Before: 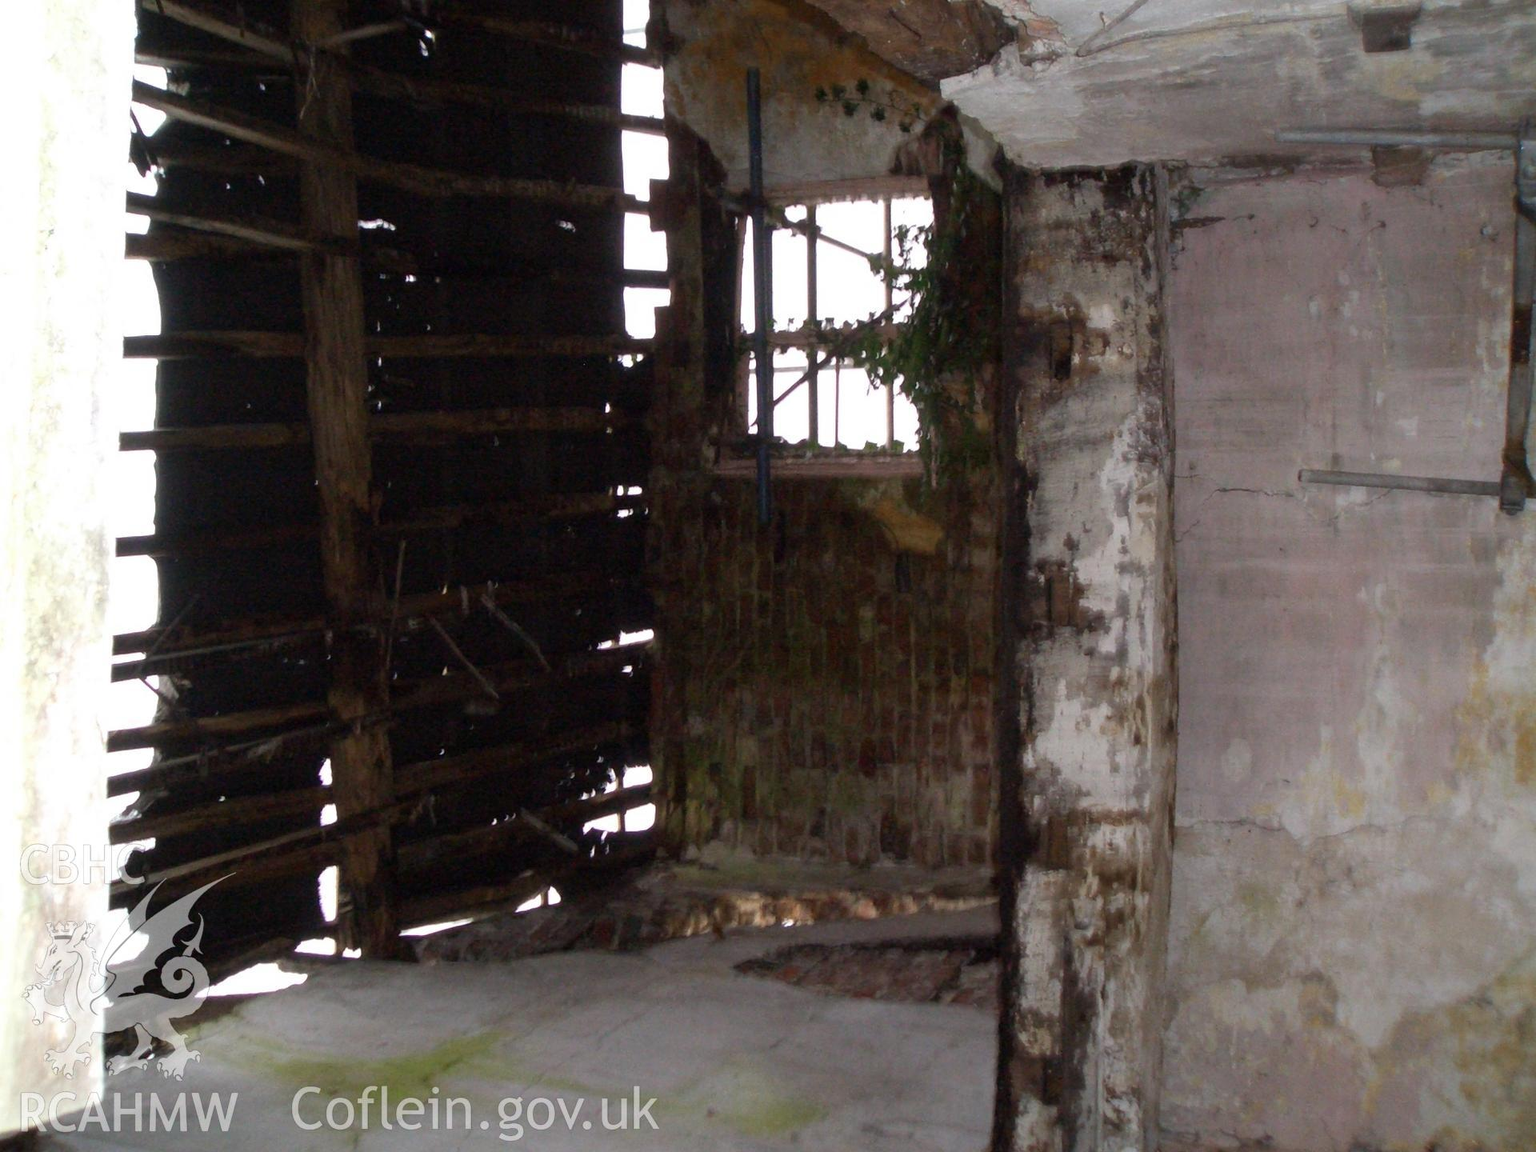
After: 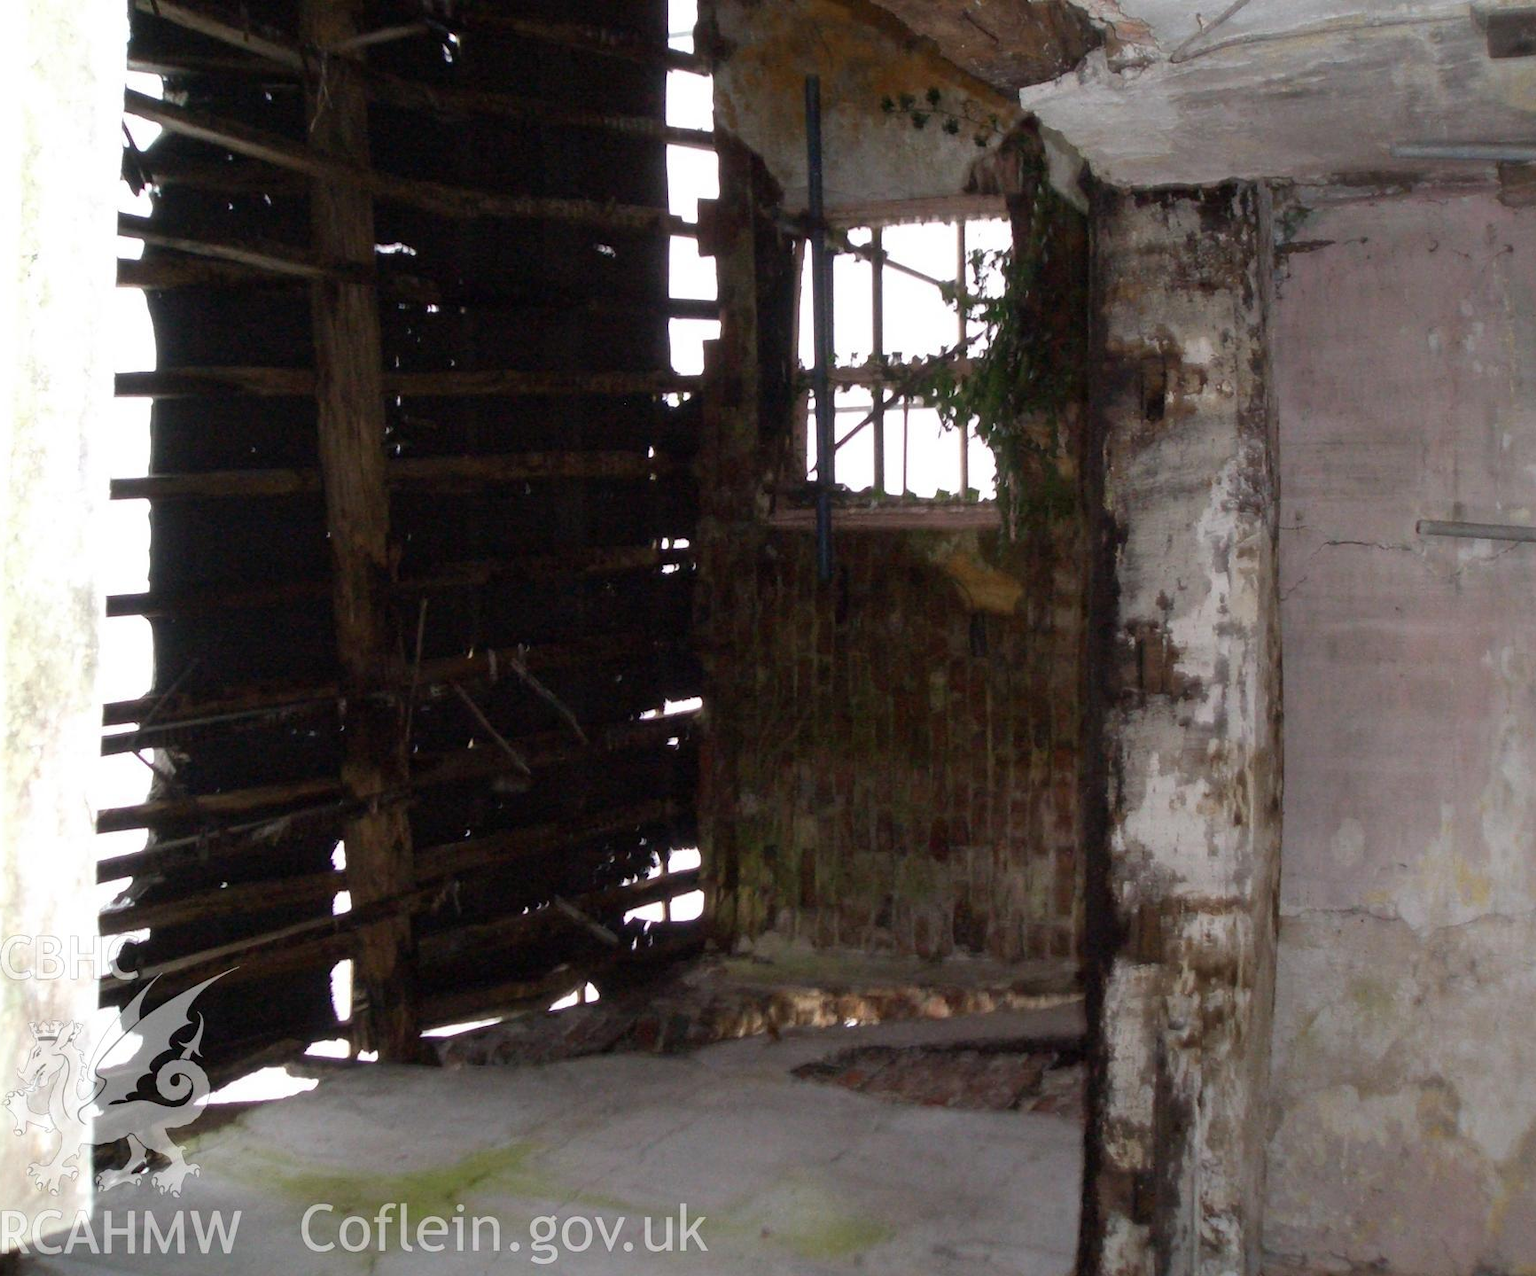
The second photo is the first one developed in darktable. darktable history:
crop and rotate: left 1.33%, right 8.395%
